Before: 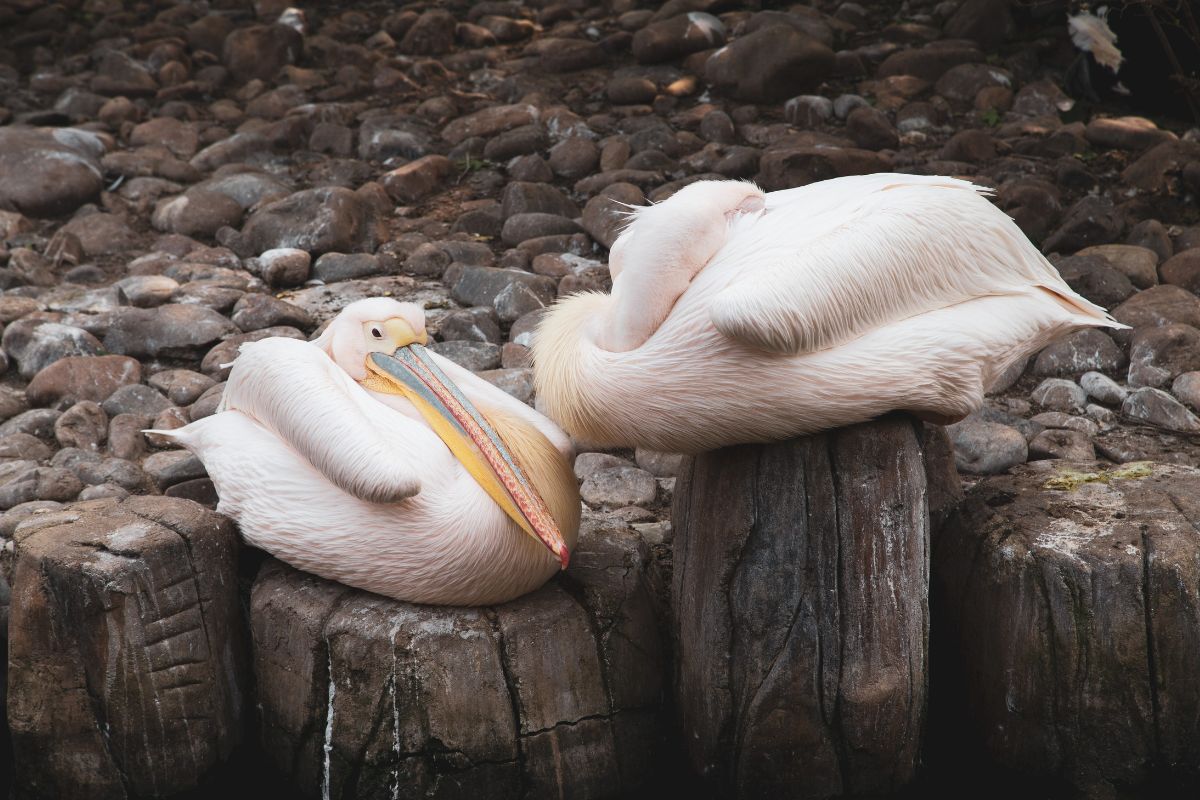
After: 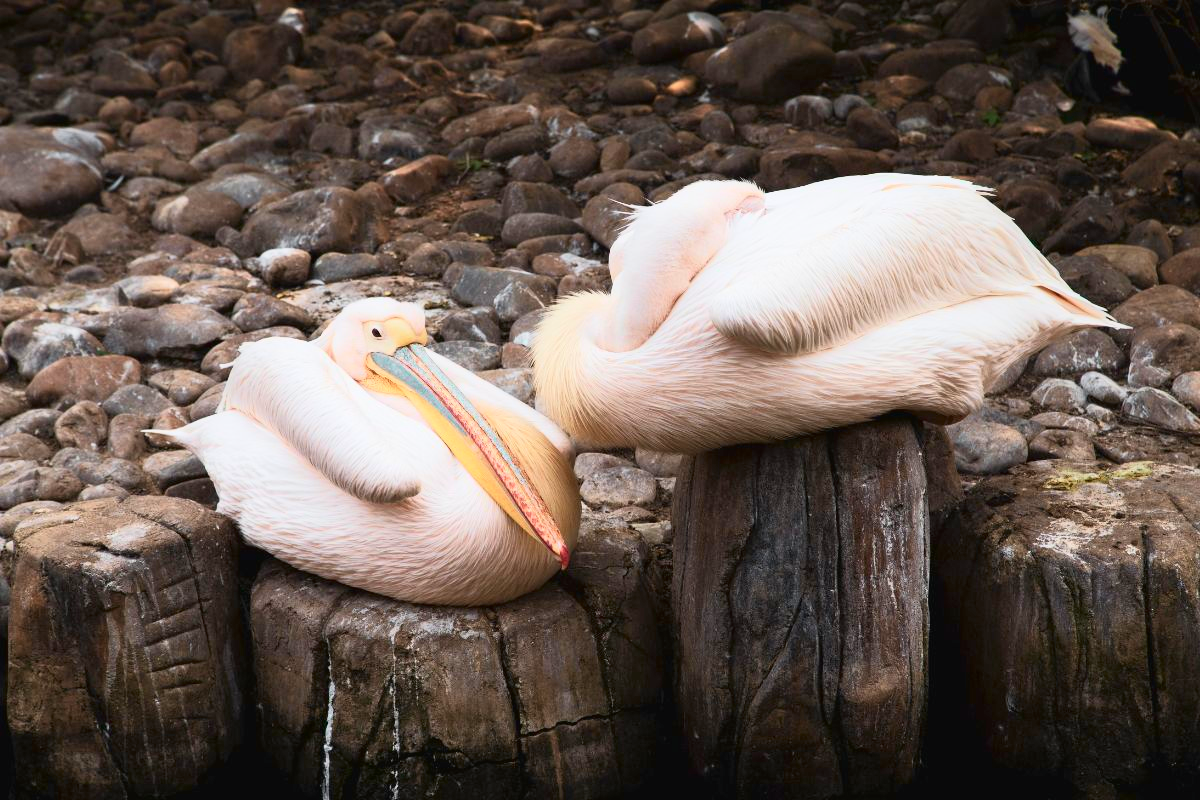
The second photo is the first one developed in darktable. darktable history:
tone curve: curves: ch0 [(0, 0.013) (0.054, 0.018) (0.205, 0.191) (0.289, 0.292) (0.39, 0.424) (0.493, 0.551) (0.647, 0.752) (0.796, 0.887) (1, 0.998)]; ch1 [(0, 0) (0.371, 0.339) (0.477, 0.452) (0.494, 0.495) (0.501, 0.501) (0.51, 0.516) (0.54, 0.557) (0.572, 0.605) (0.66, 0.701) (0.783, 0.804) (1, 1)]; ch2 [(0, 0) (0.32, 0.281) (0.403, 0.399) (0.441, 0.428) (0.47, 0.469) (0.498, 0.496) (0.524, 0.543) (0.551, 0.579) (0.633, 0.665) (0.7, 0.711) (1, 1)], color space Lab, independent channels, preserve colors none
